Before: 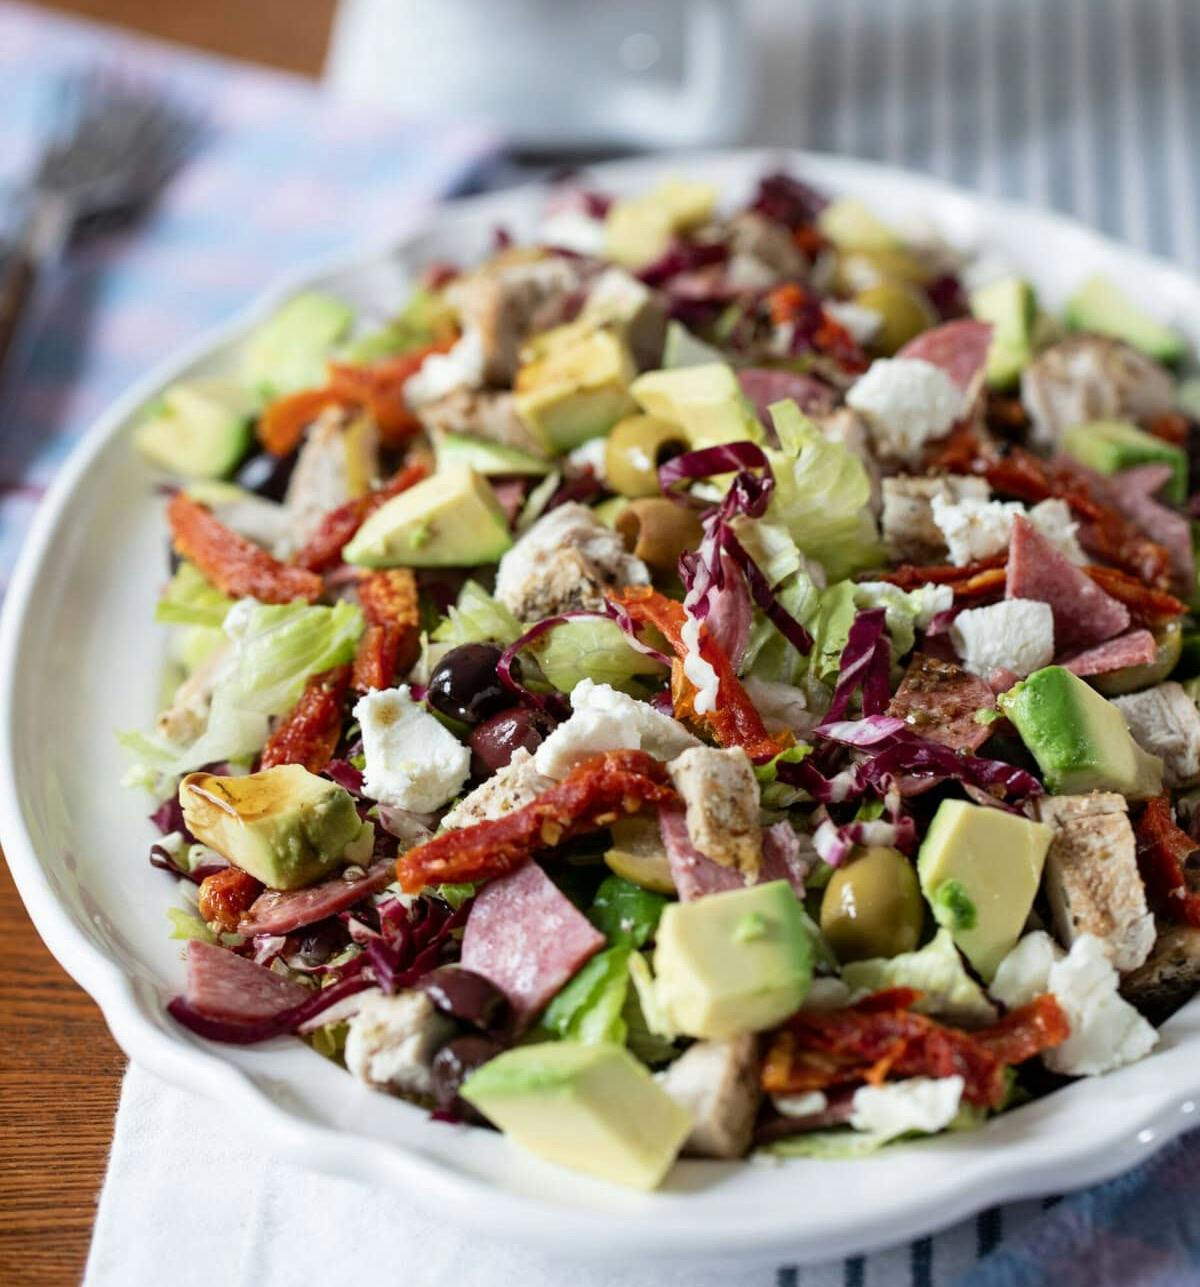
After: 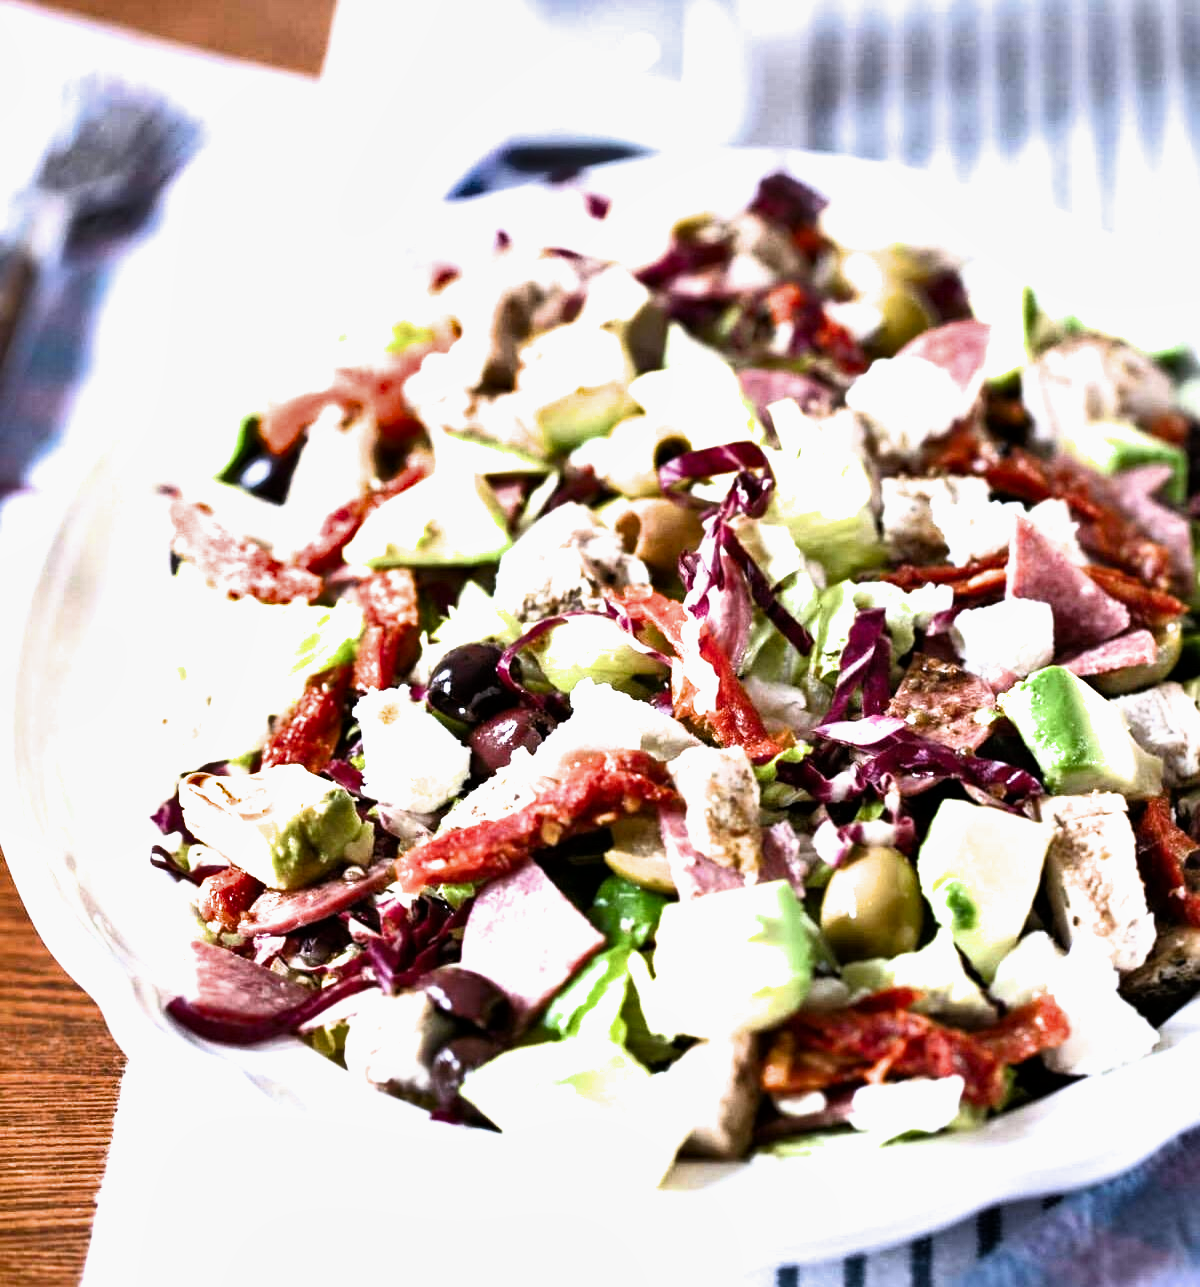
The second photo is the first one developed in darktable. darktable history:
shadows and highlights: shadows 43.71, white point adjustment -1.46, soften with gaussian
white balance: red 1.004, blue 1.096
exposure: exposure 1.16 EV, compensate exposure bias true, compensate highlight preservation false
filmic rgb: white relative exposure 2.2 EV, hardness 6.97
